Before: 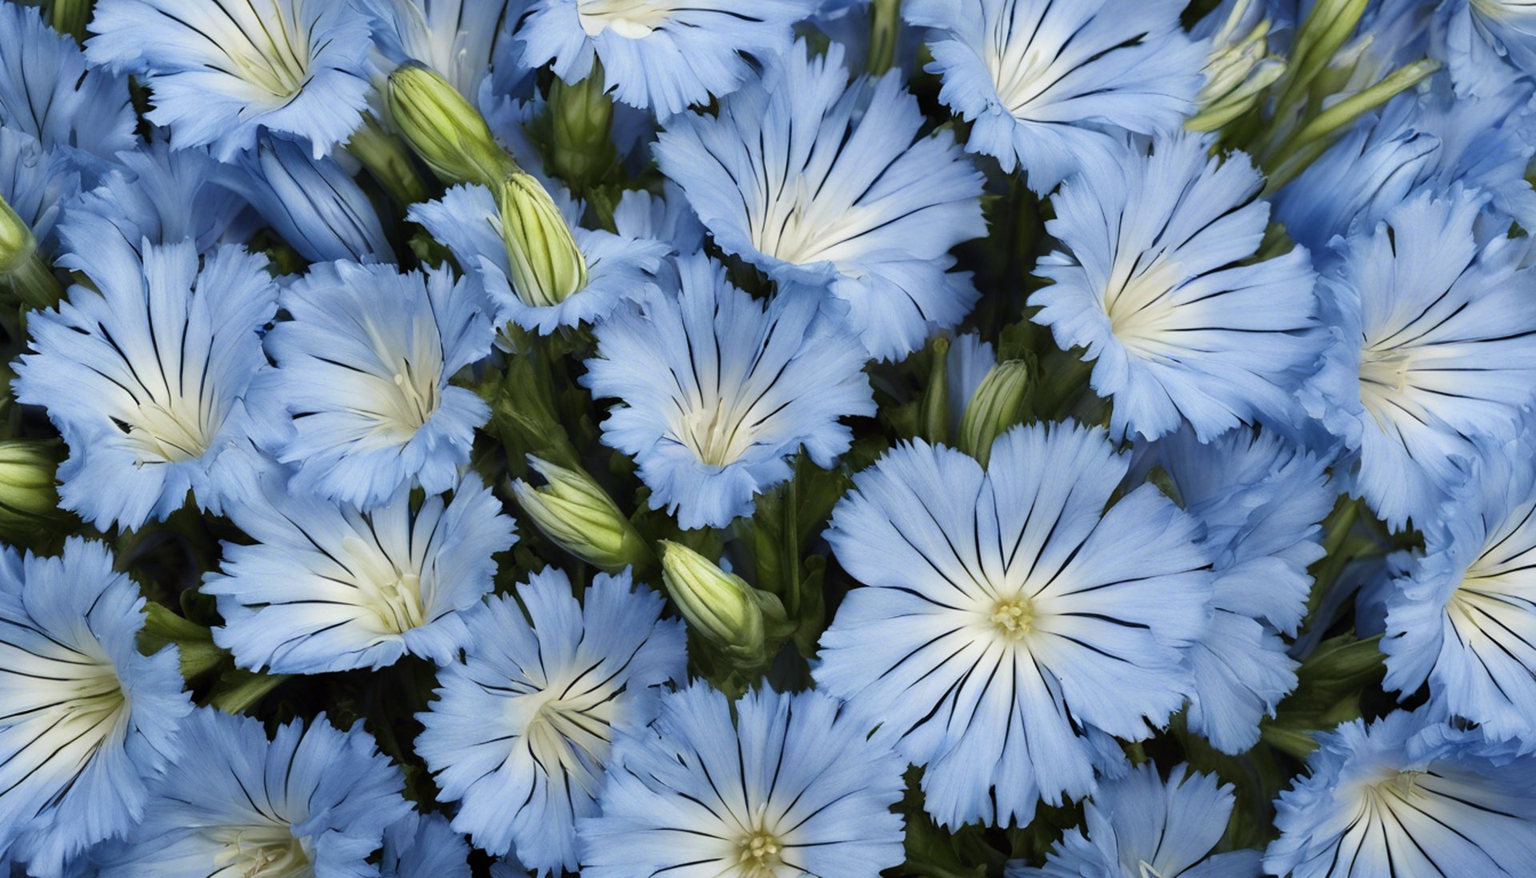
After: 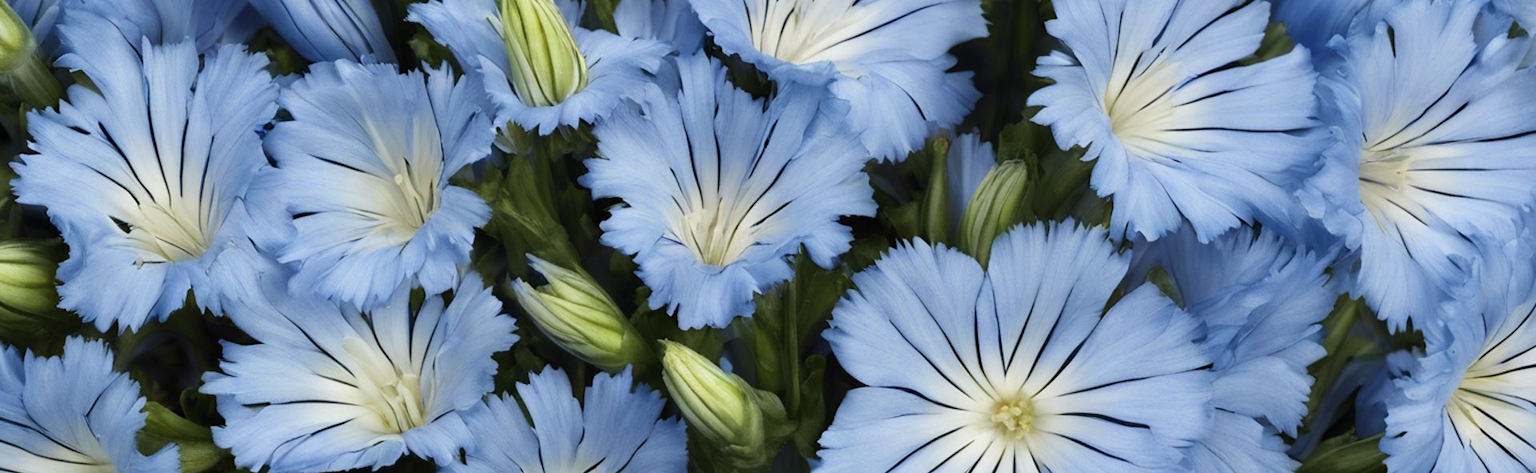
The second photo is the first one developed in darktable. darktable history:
crop and rotate: top 22.88%, bottom 23.103%
